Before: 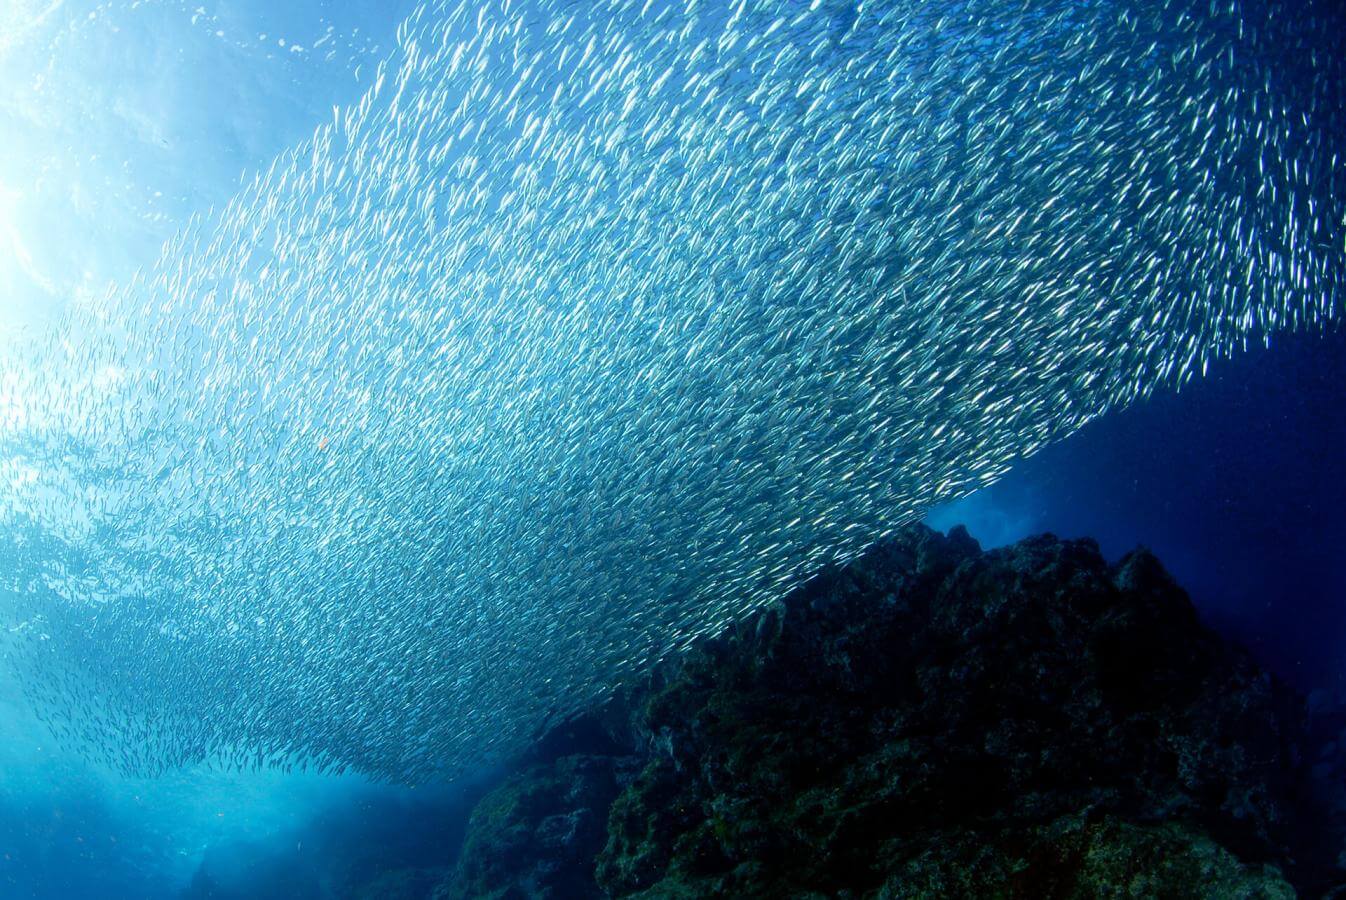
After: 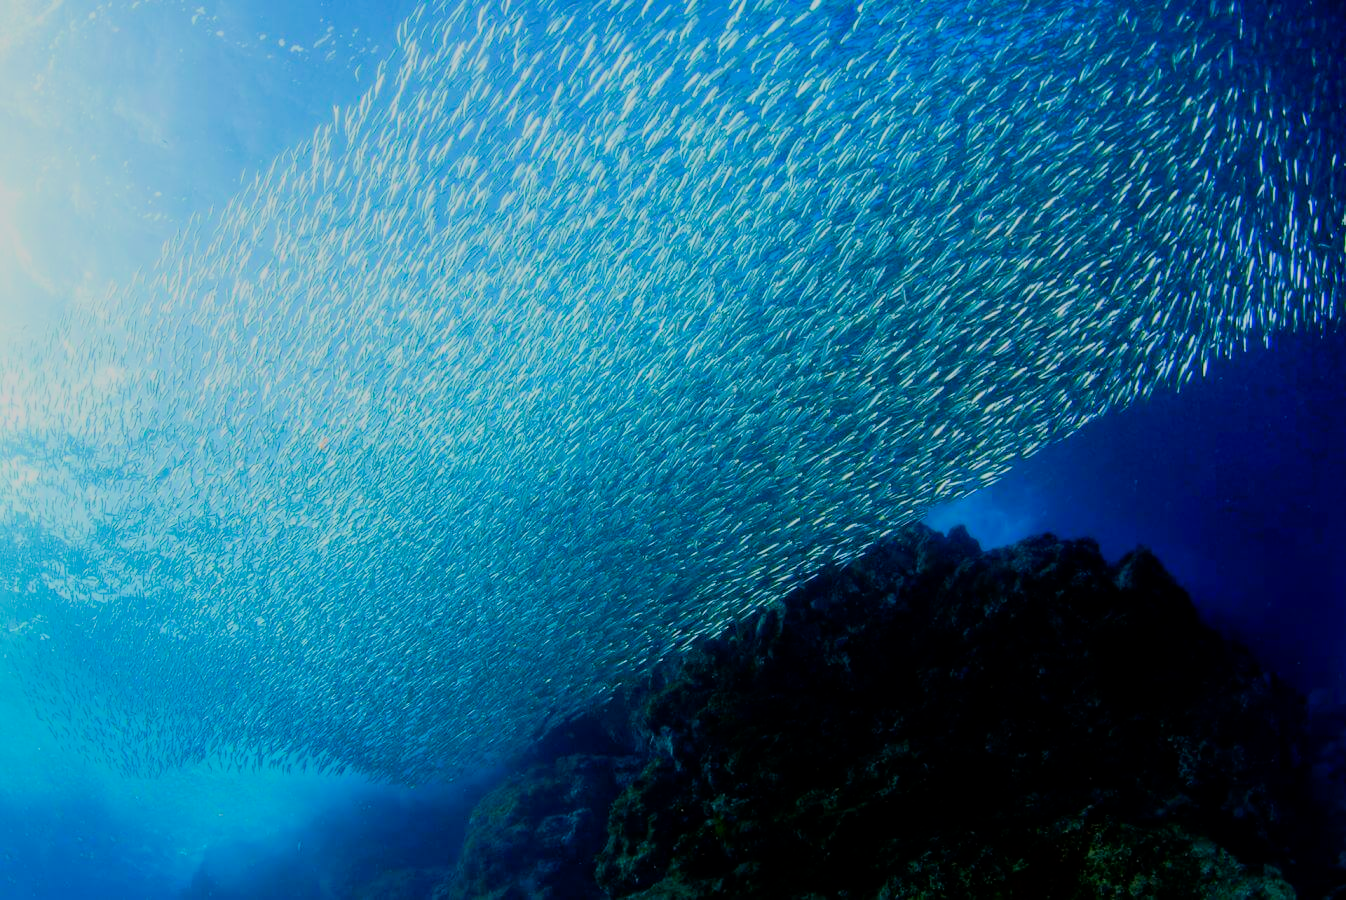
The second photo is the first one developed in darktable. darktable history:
exposure: black level correction 0.001, compensate highlight preservation false
color balance rgb: perceptual saturation grading › global saturation -0.31%, global vibrance -8%, contrast -13%, saturation formula JzAzBz (2021)
contrast brightness saturation: brightness -0.02, saturation 0.35
filmic rgb: black relative exposure -7.65 EV, white relative exposure 4.56 EV, hardness 3.61, contrast 1.106
